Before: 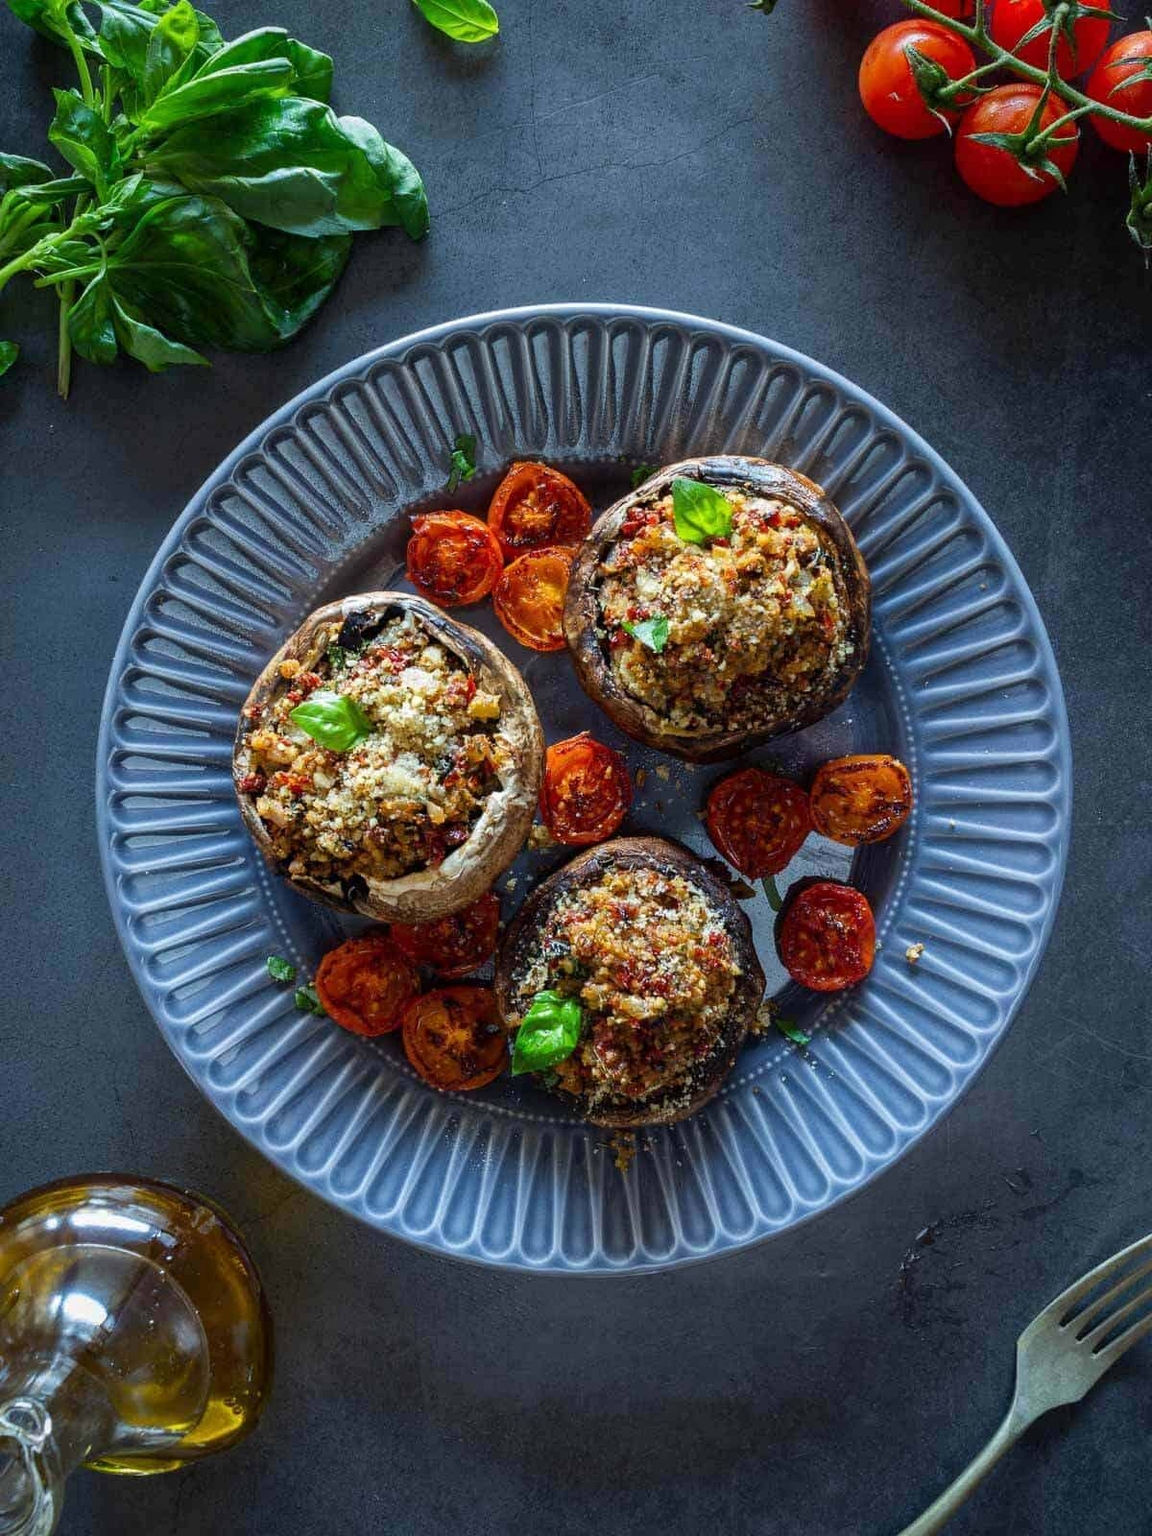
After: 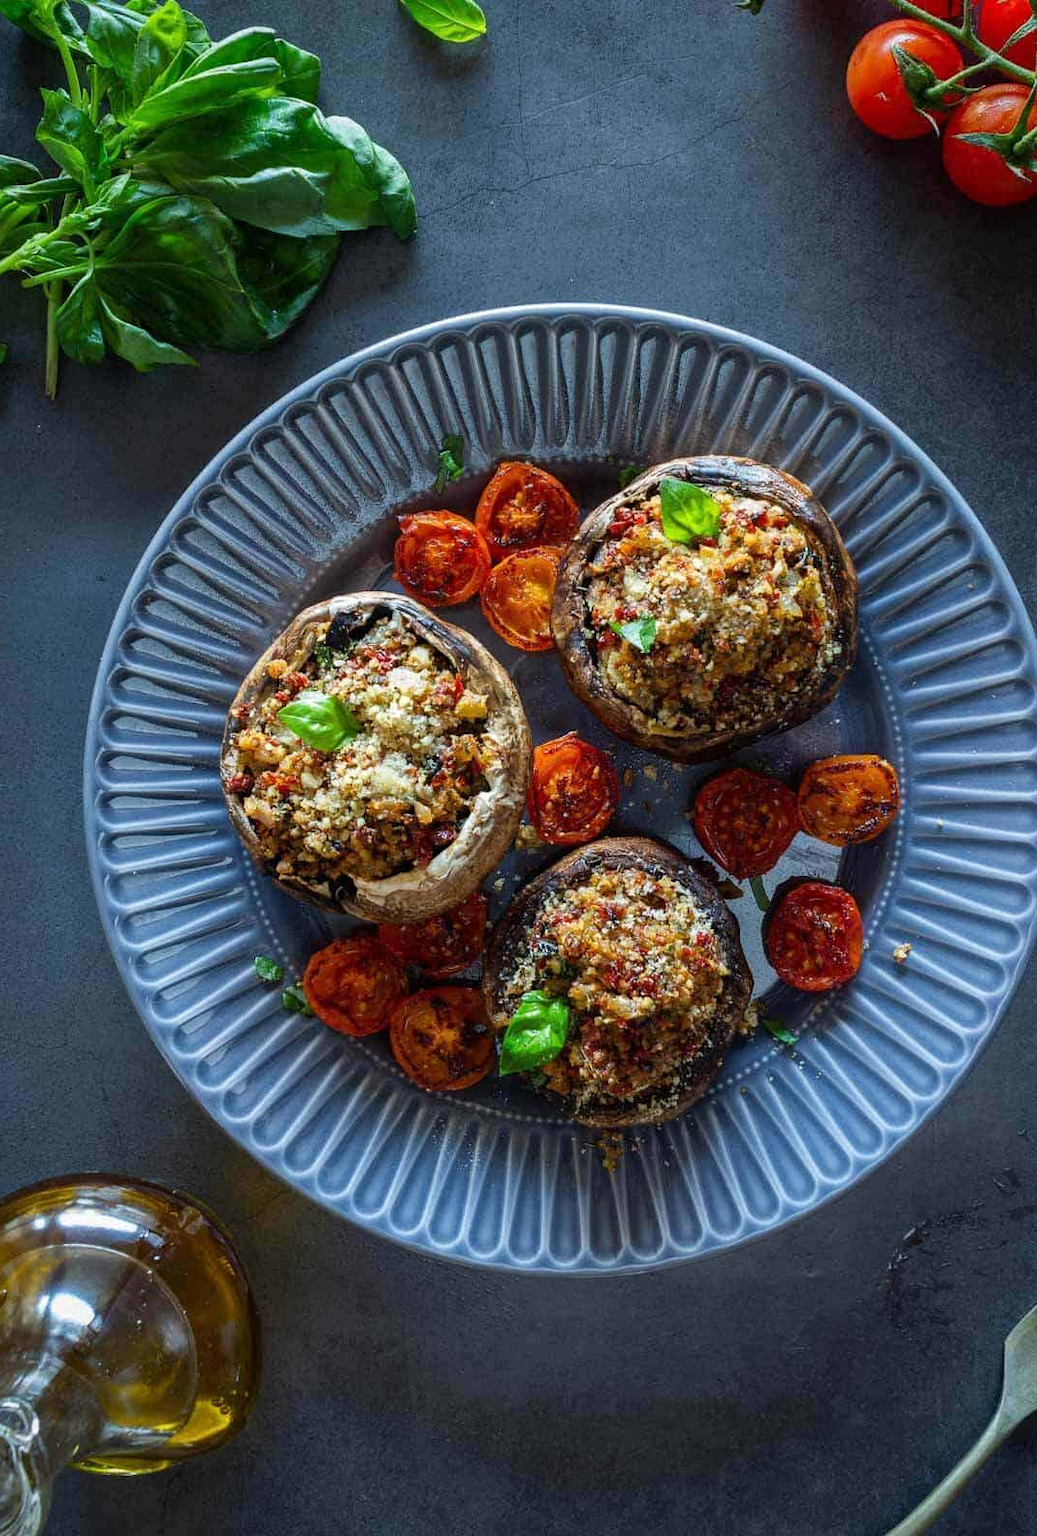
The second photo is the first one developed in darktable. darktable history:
crop and rotate: left 1.088%, right 8.807%
tone equalizer: on, module defaults
